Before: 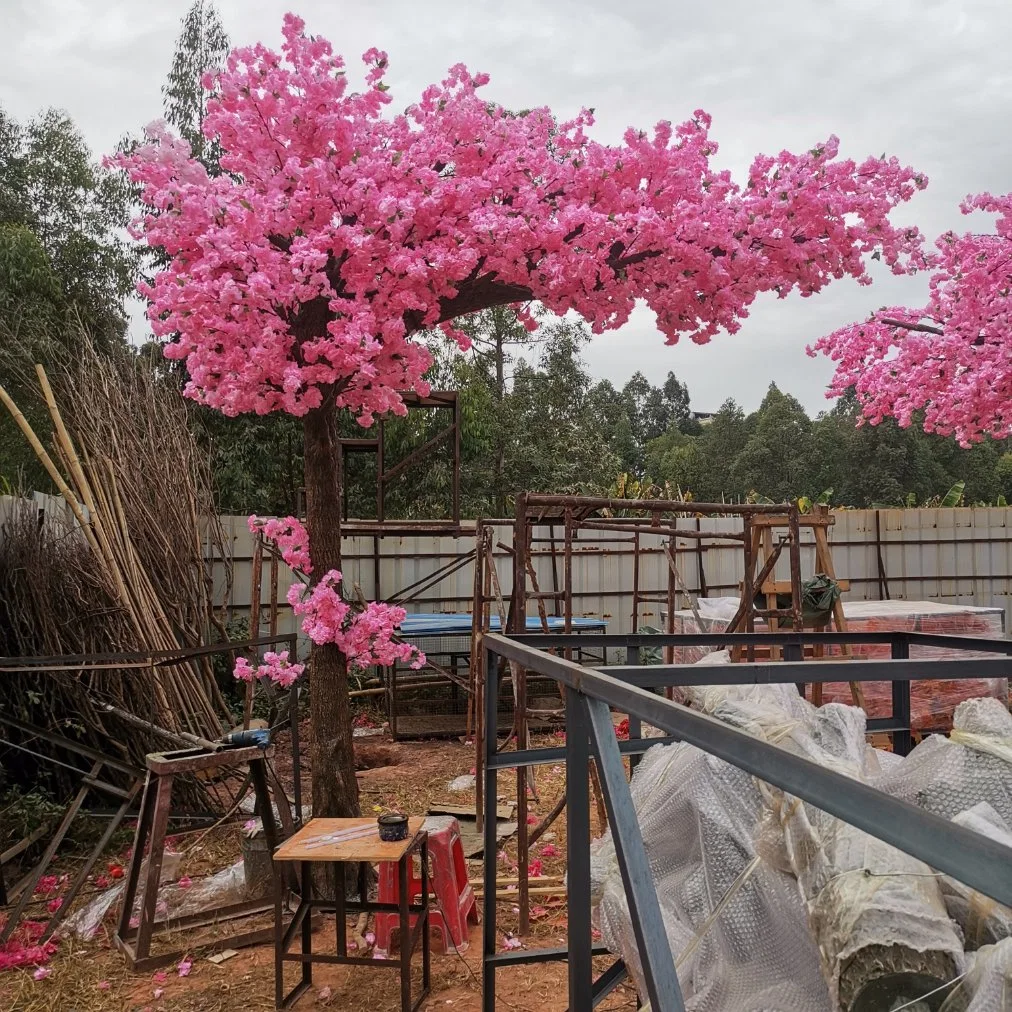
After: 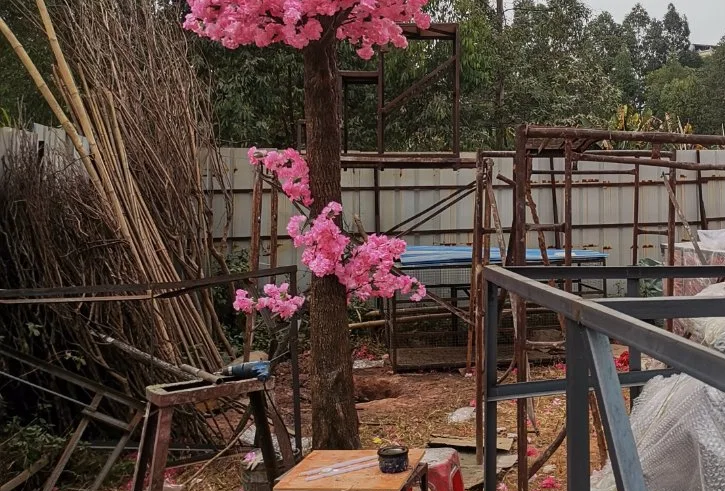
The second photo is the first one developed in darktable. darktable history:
tone equalizer: edges refinement/feathering 500, mask exposure compensation -1.57 EV, preserve details no
crop: top 36.443%, right 28.346%, bottom 14.947%
